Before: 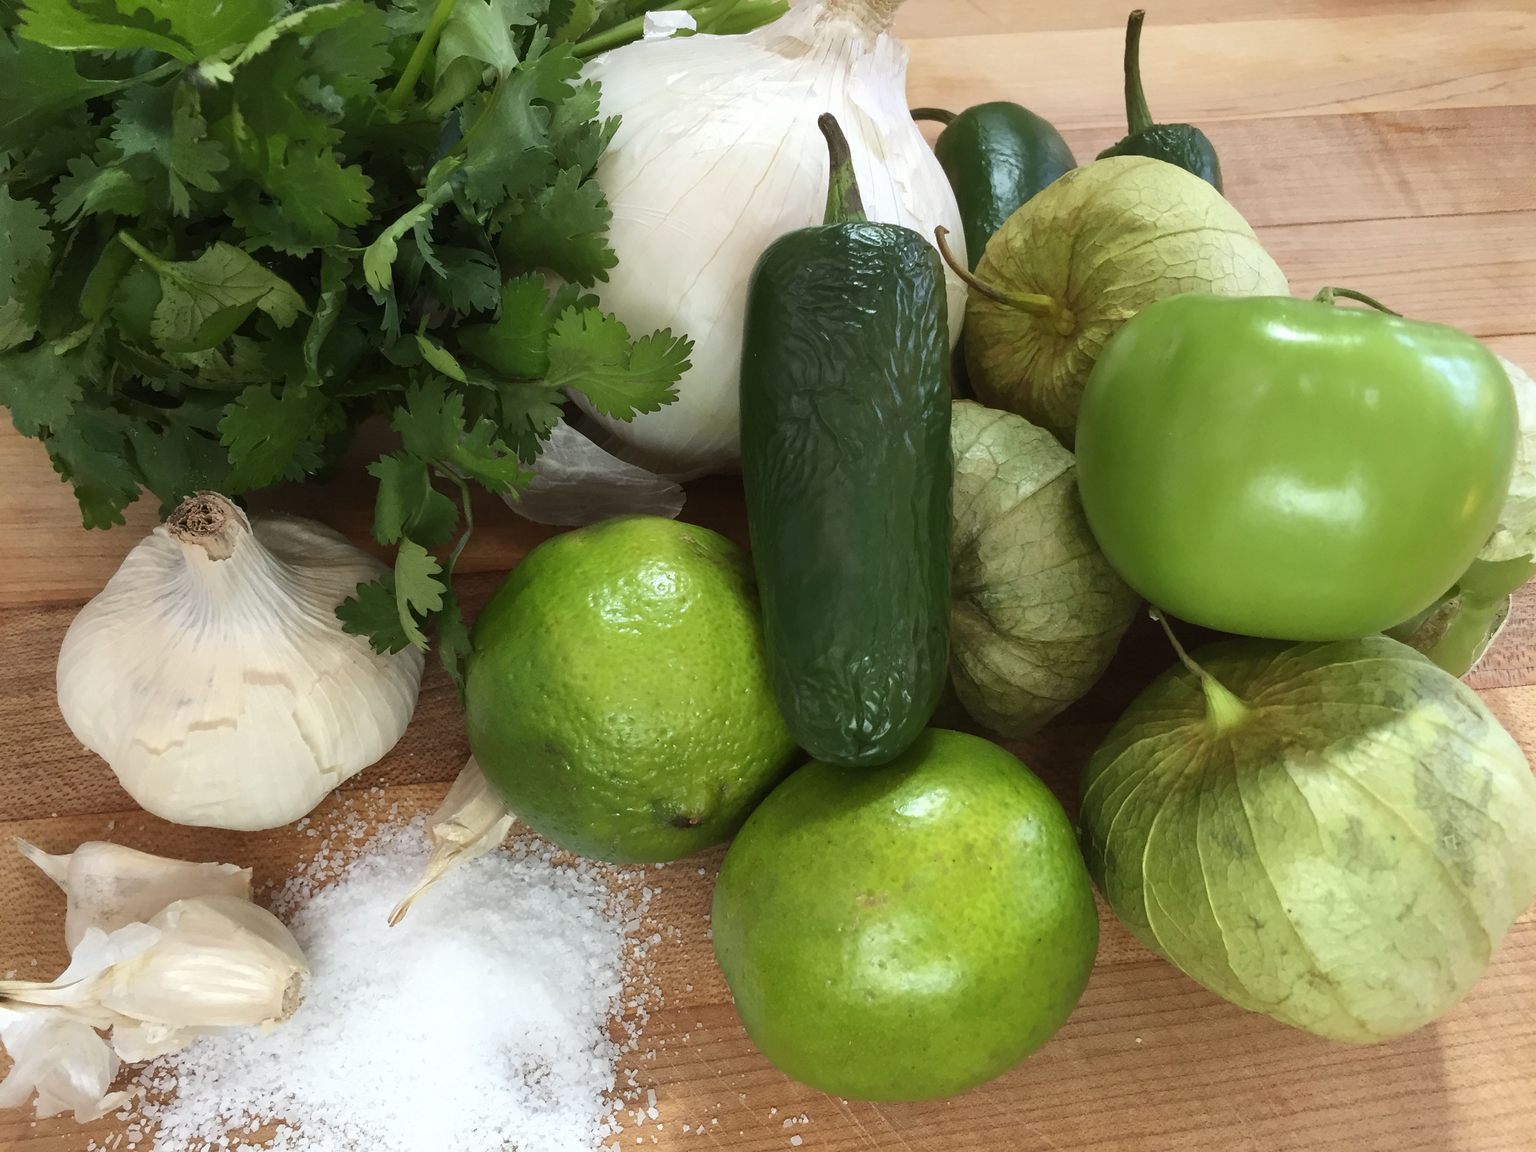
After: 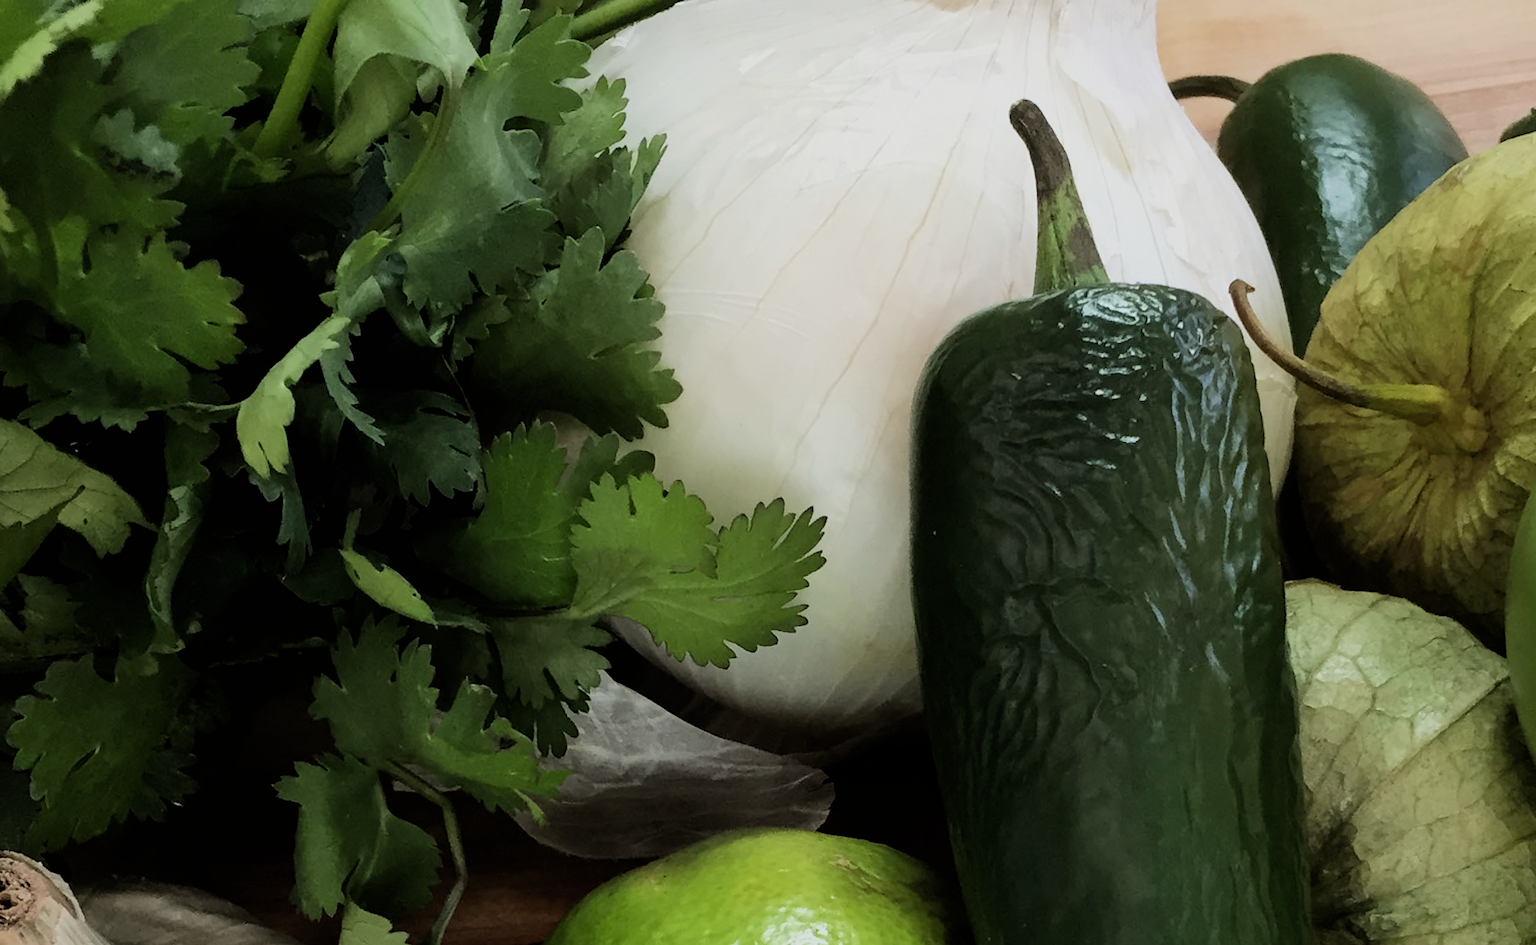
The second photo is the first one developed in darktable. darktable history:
crop: left 15.306%, top 9.065%, right 30.789%, bottom 48.638%
filmic rgb: black relative exposure -5 EV, hardness 2.88, contrast 1.2, highlights saturation mix -30%
rotate and perspective: rotation -4.86°, automatic cropping off
